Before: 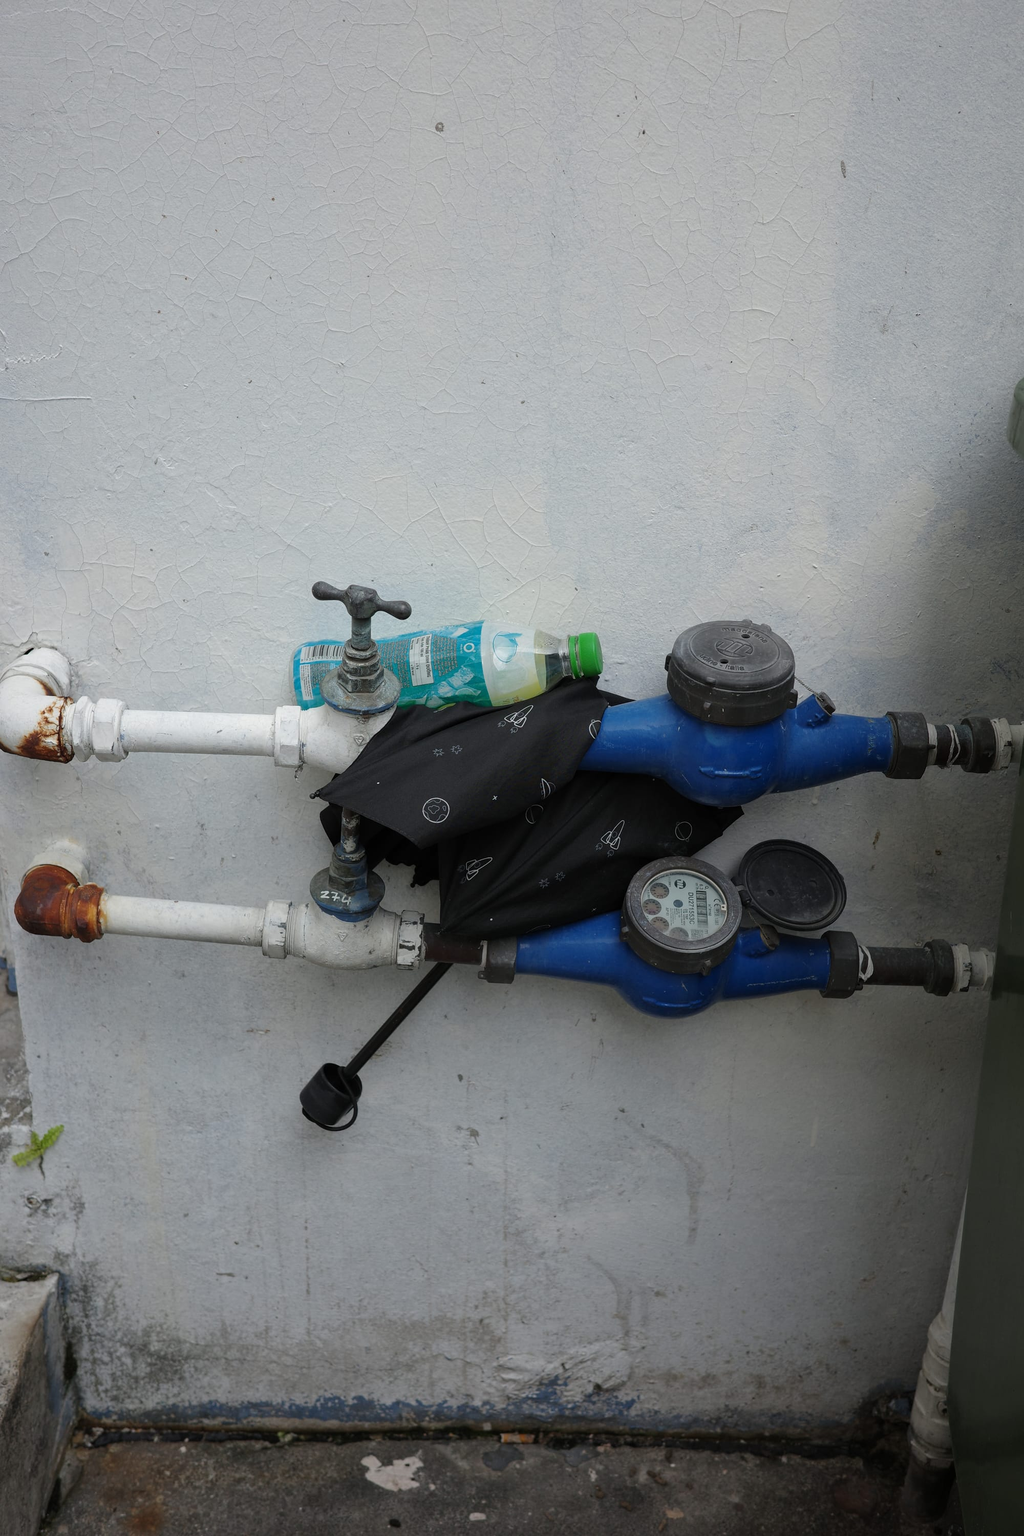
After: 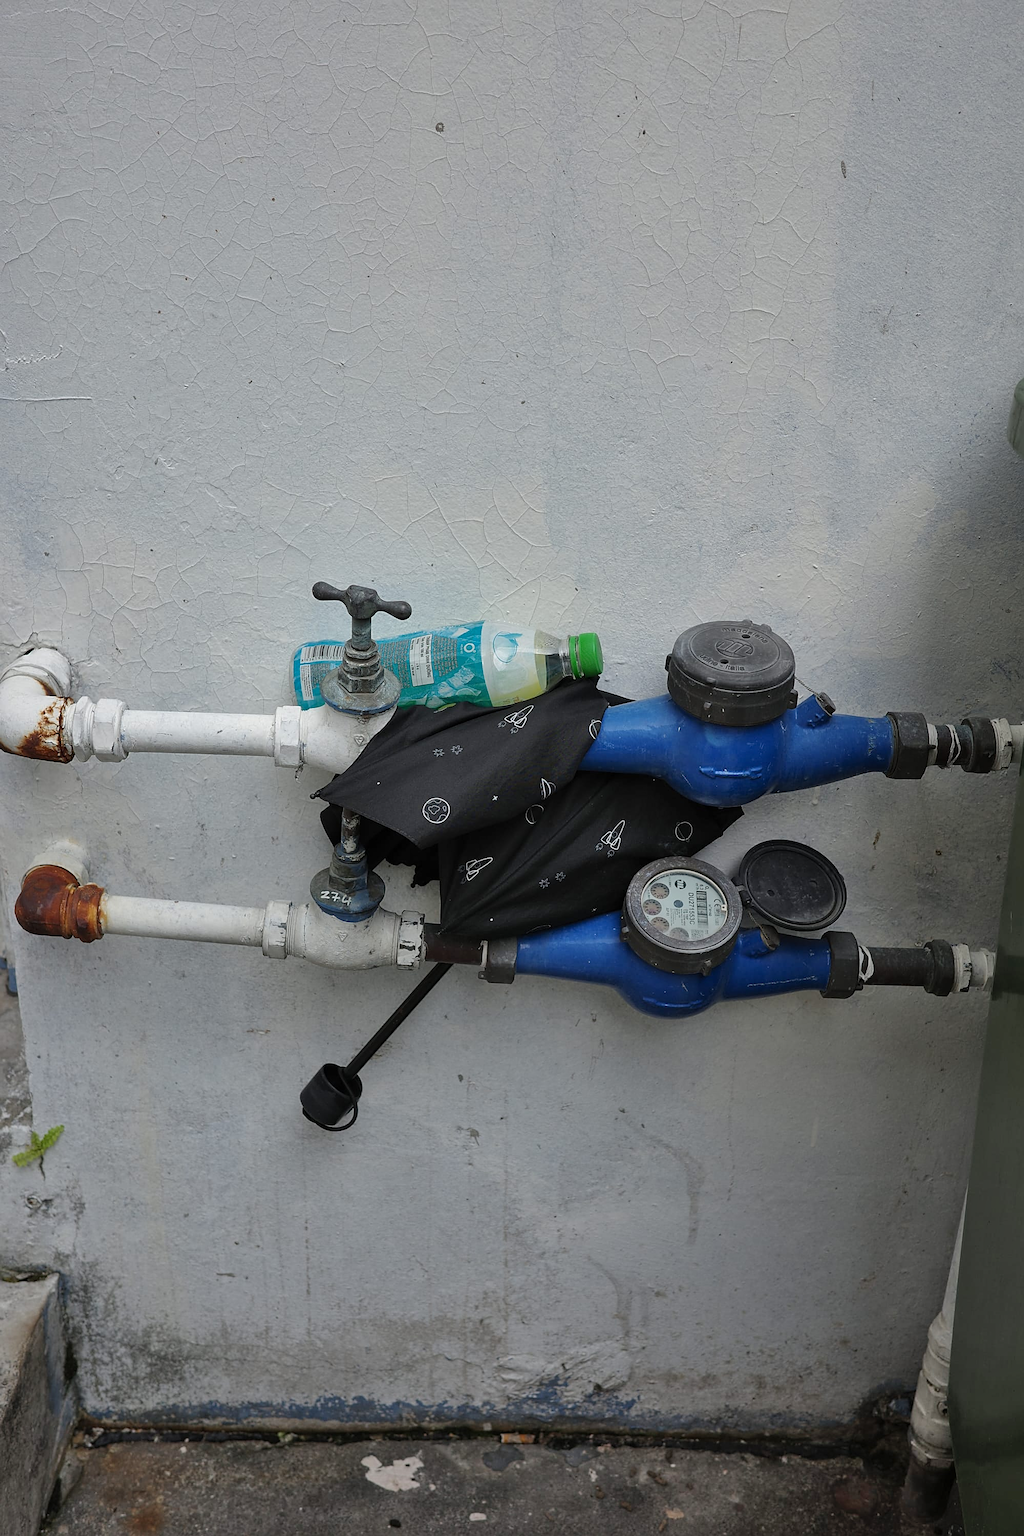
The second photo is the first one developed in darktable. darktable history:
shadows and highlights: low approximation 0.01, soften with gaussian
sharpen: on, module defaults
